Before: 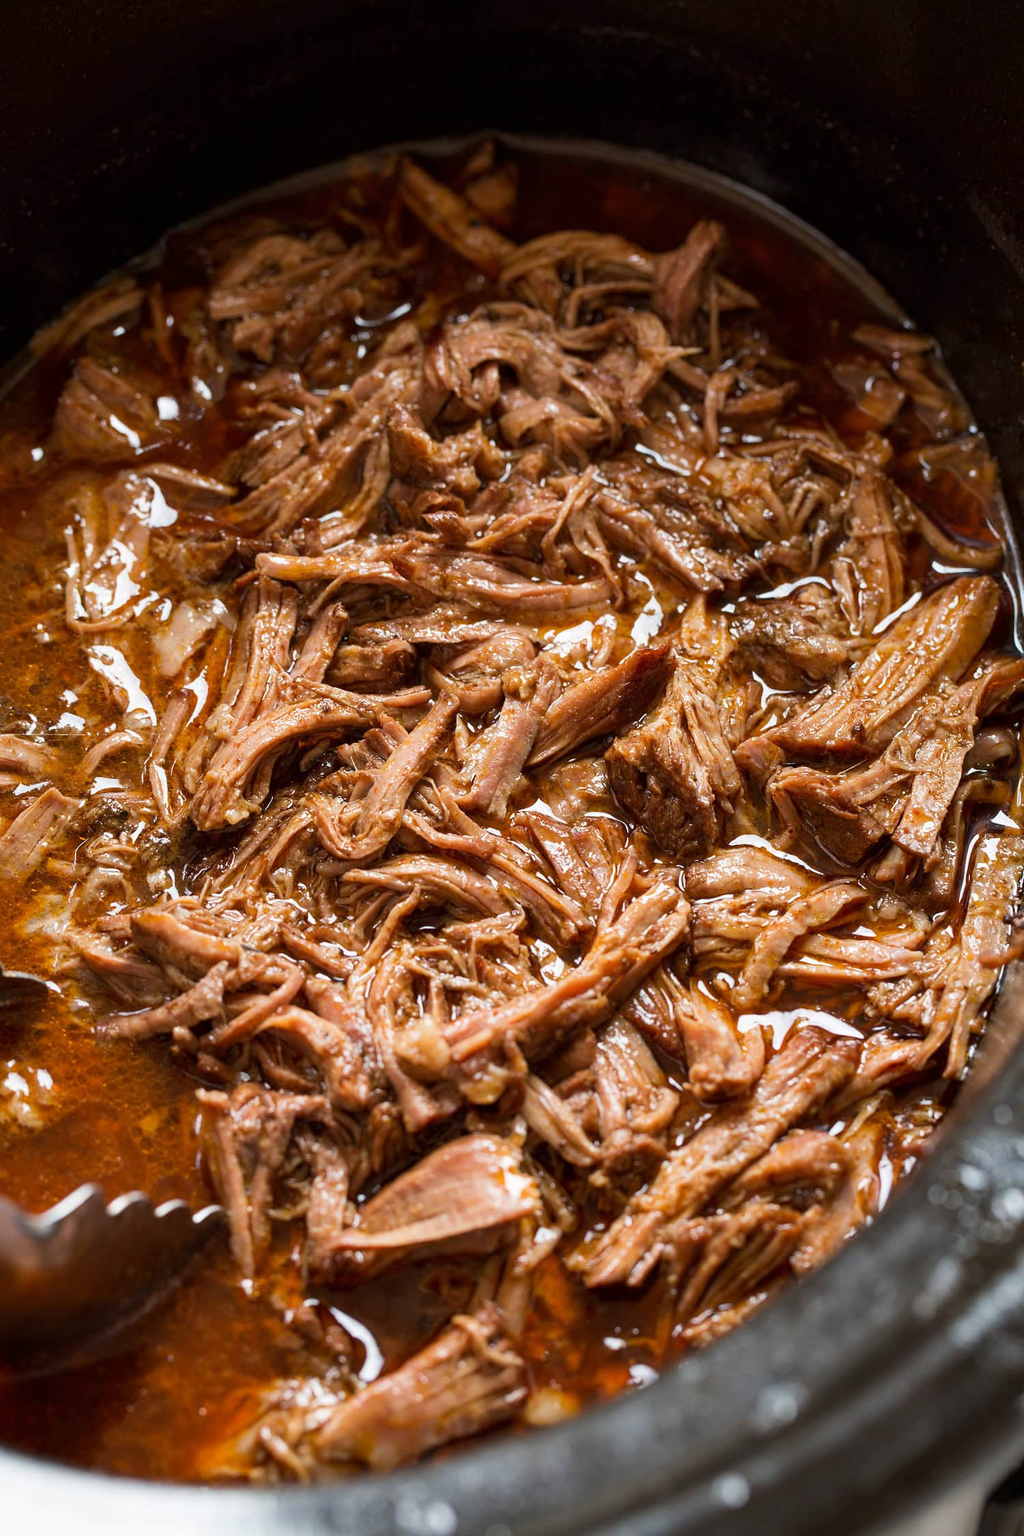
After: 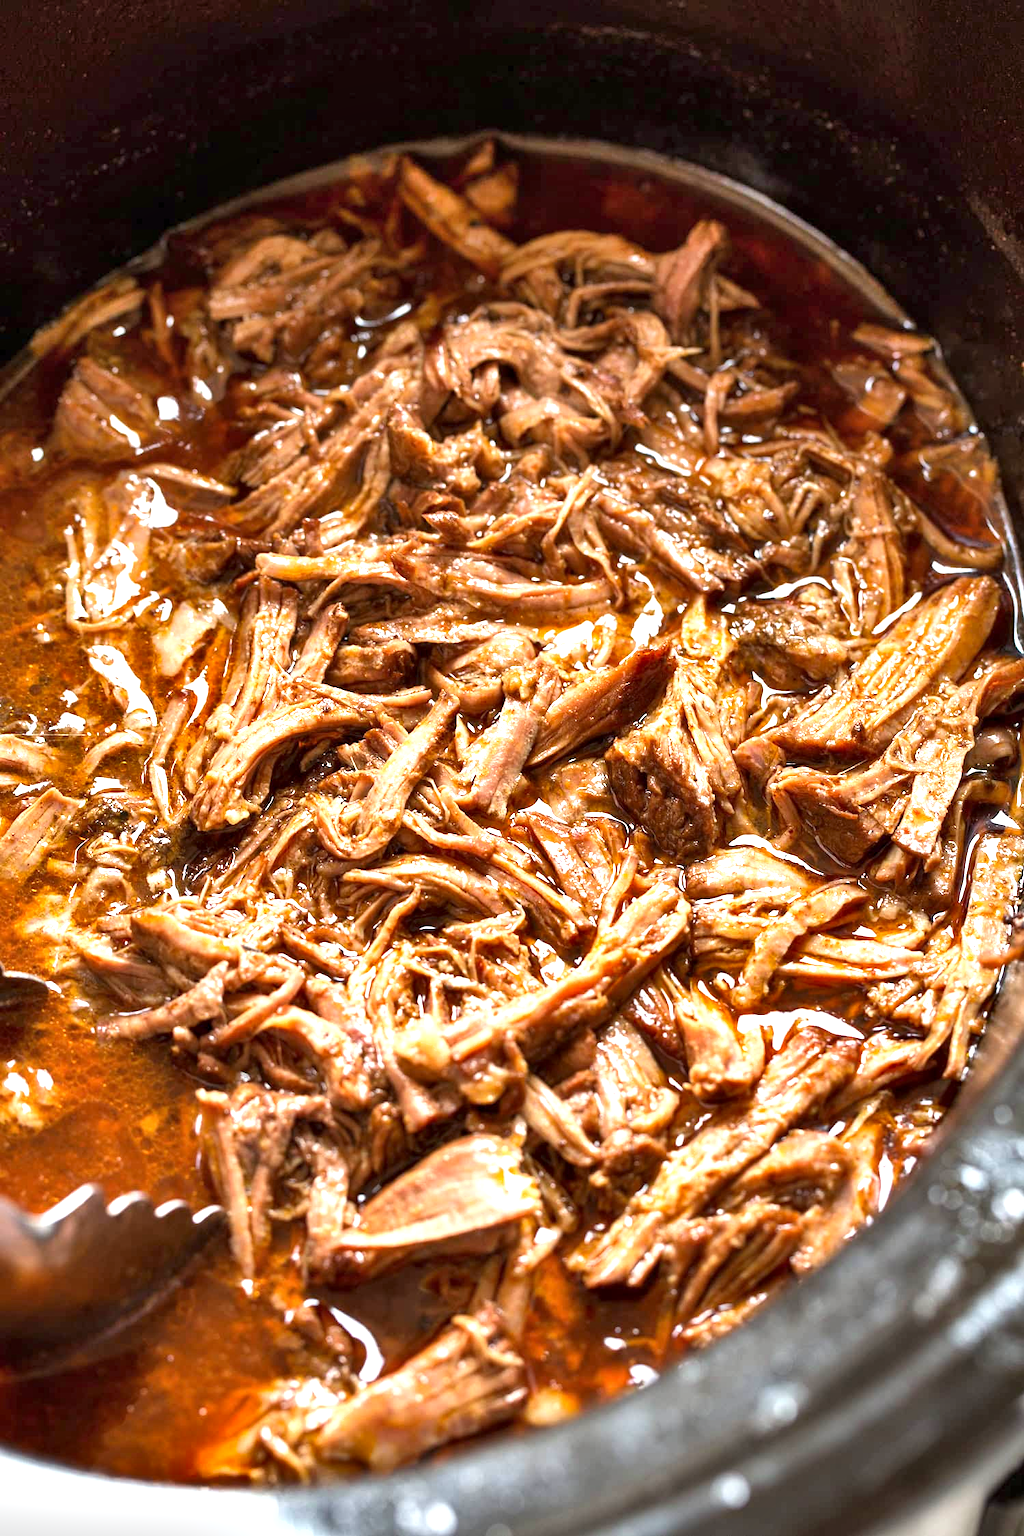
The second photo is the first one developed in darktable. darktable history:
contrast equalizer: octaves 7, y [[0.524 ×6], [0.512 ×6], [0.379 ×6], [0 ×6], [0 ×6]], mix 0.517
exposure: black level correction 0, exposure 1.098 EV, compensate highlight preservation false
shadows and highlights: highlights color adjustment 55.28%, low approximation 0.01, soften with gaussian
